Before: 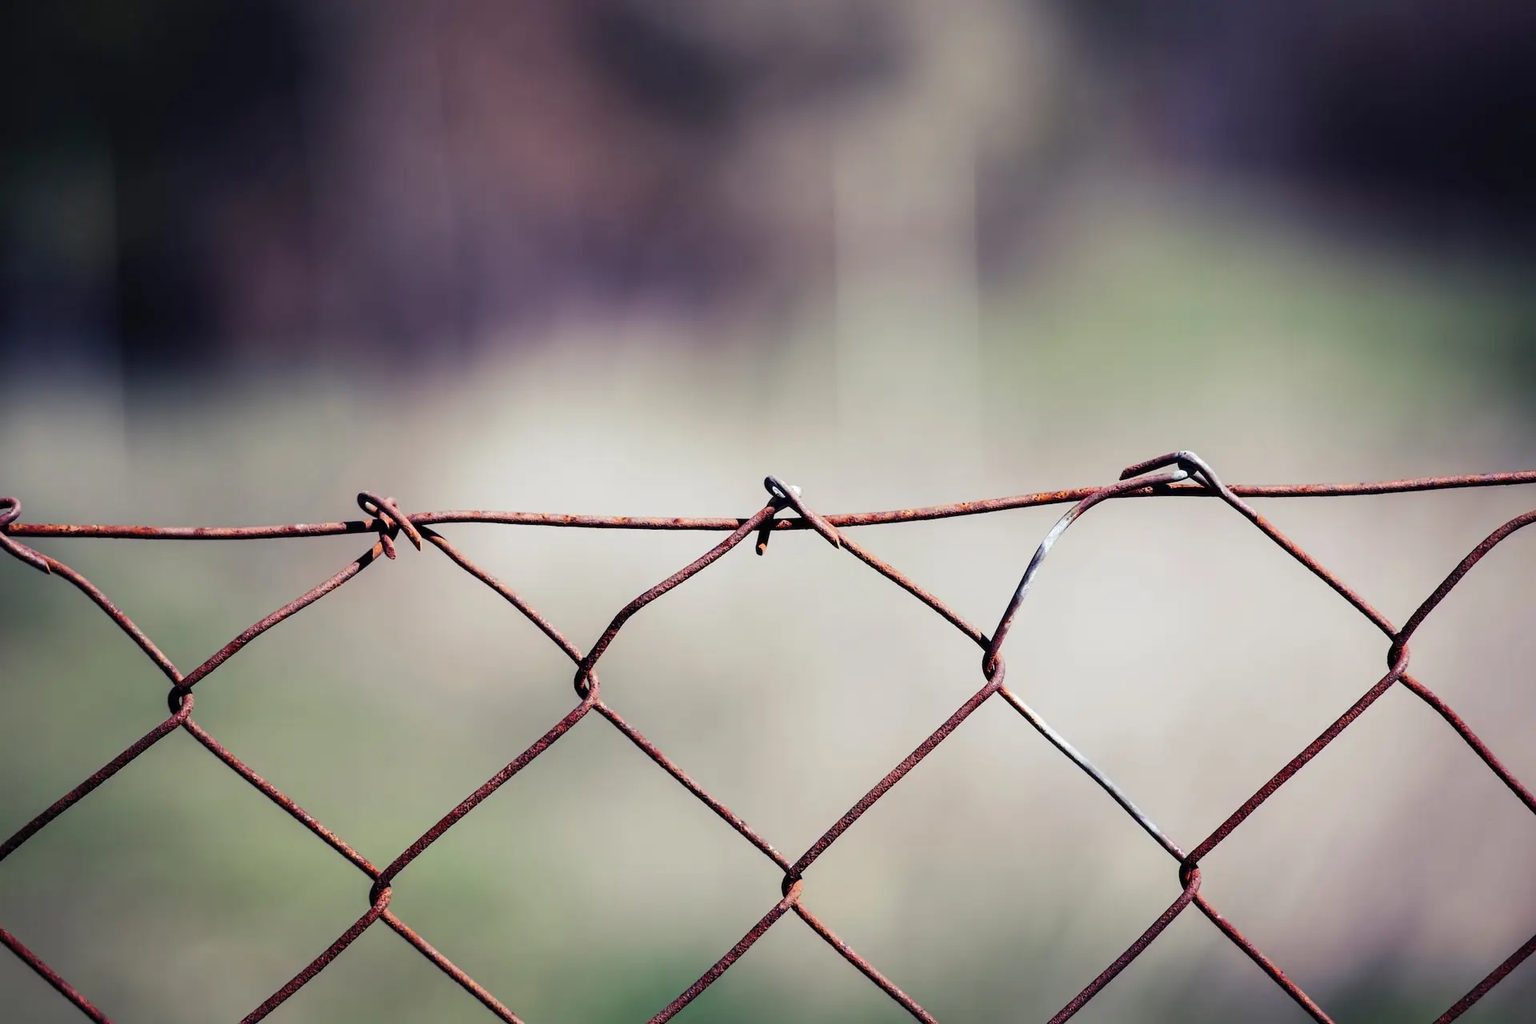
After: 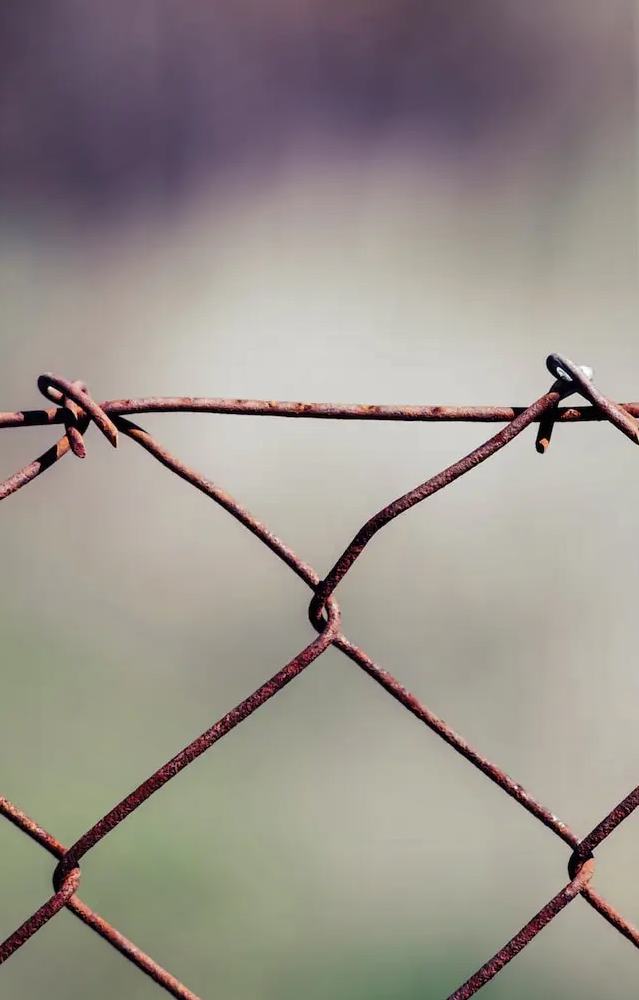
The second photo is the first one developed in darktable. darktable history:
shadows and highlights: highlights color adjustment 0.817%, soften with gaussian
crop and rotate: left 21.32%, top 18.893%, right 45.363%, bottom 2.982%
